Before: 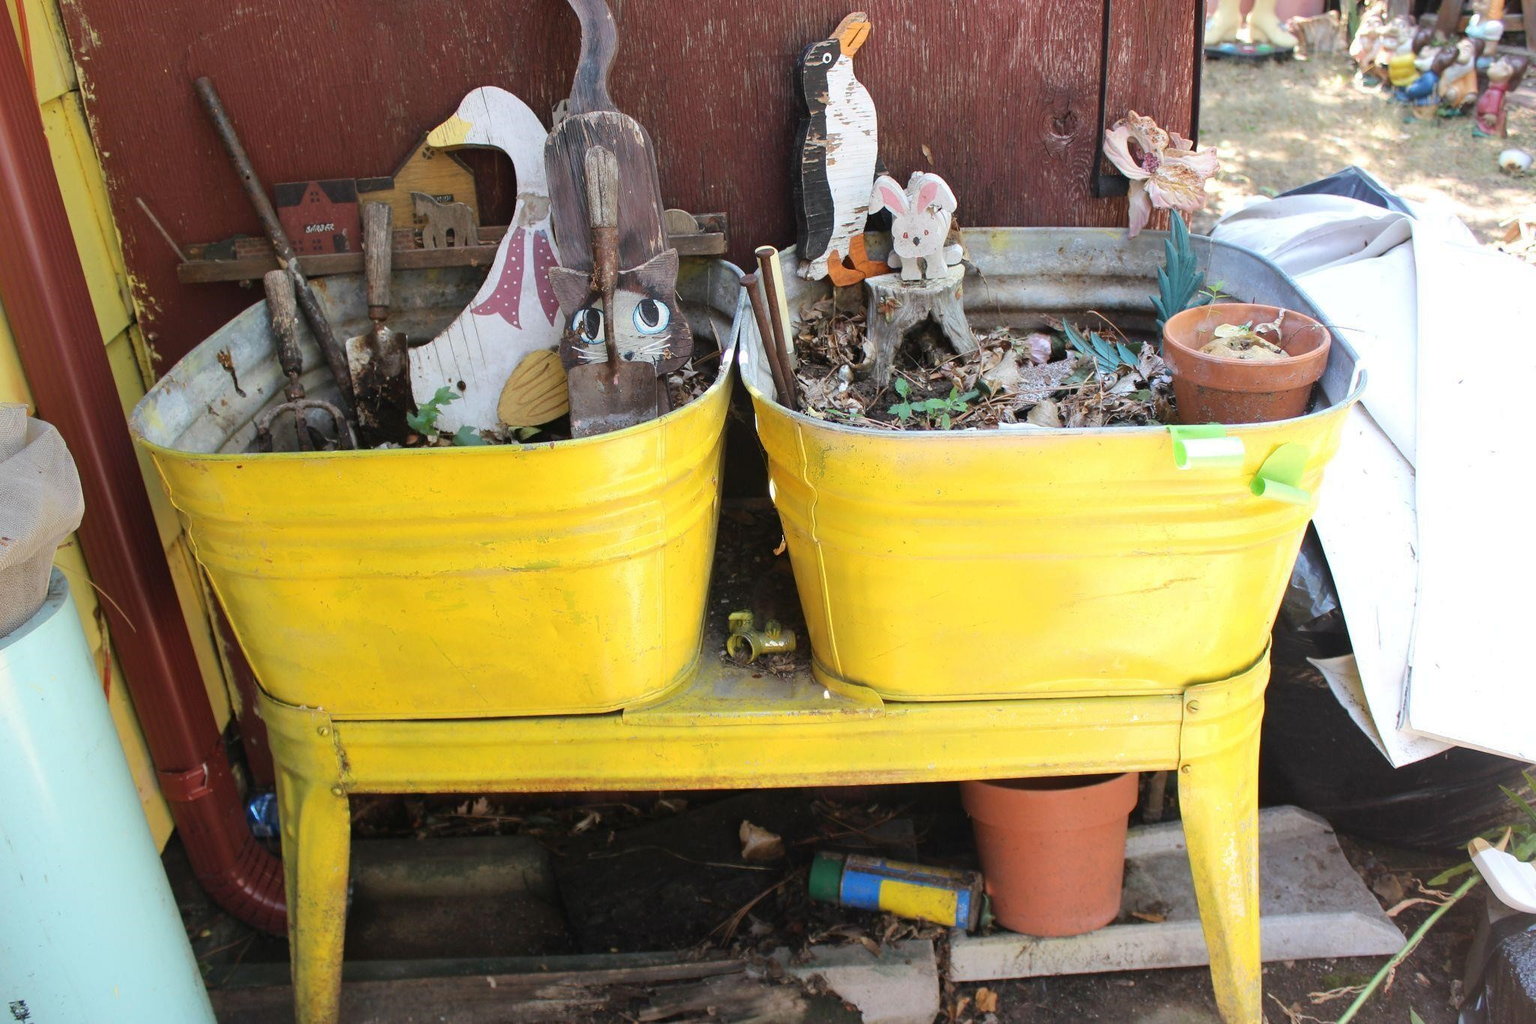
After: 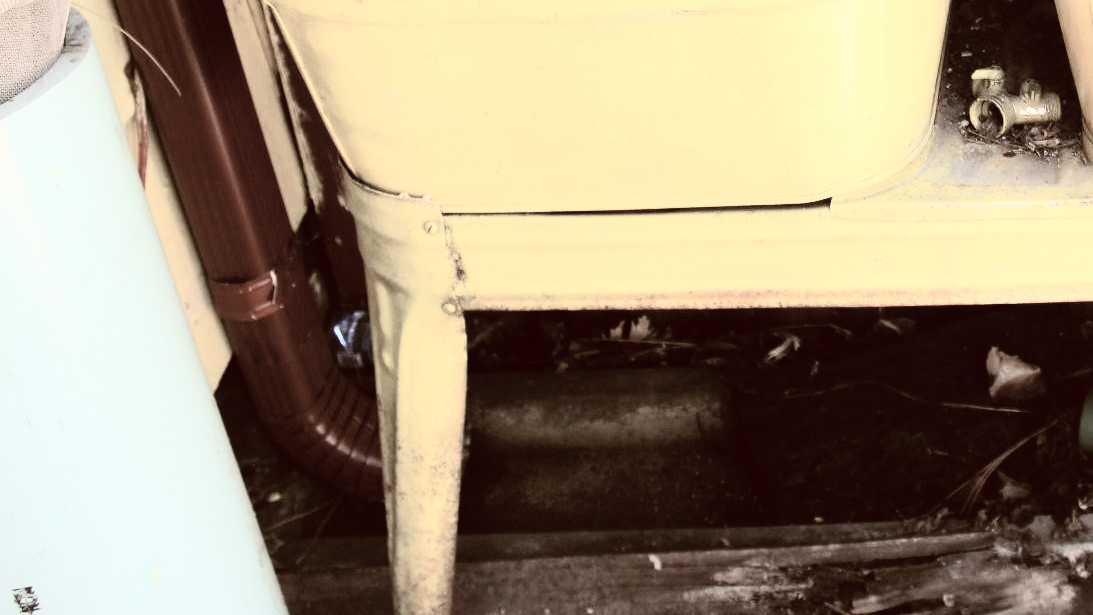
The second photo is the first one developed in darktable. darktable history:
rgb curve: curves: ch0 [(0, 0) (0.21, 0.15) (0.24, 0.21) (0.5, 0.75) (0.75, 0.96) (0.89, 0.99) (1, 1)]; ch1 [(0, 0.02) (0.21, 0.13) (0.25, 0.2) (0.5, 0.67) (0.75, 0.9) (0.89, 0.97) (1, 1)]; ch2 [(0, 0.02) (0.21, 0.13) (0.25, 0.2) (0.5, 0.67) (0.75, 0.9) (0.89, 0.97) (1, 1)], compensate middle gray true
crop and rotate: top 54.778%, right 46.61%, bottom 0.159%
white balance: red 1, blue 1
color balance rgb: shadows lift › luminance 1%, shadows lift › chroma 0.2%, shadows lift › hue 20°, power › luminance 1%, power › chroma 0.4%, power › hue 34°, highlights gain › luminance 0.8%, highlights gain › chroma 0.4%, highlights gain › hue 44°, global offset › chroma 0.4%, global offset › hue 34°, white fulcrum 0.08 EV, linear chroma grading › shadows -7%, linear chroma grading › highlights -7%, linear chroma grading › global chroma -10%, linear chroma grading › mid-tones -8%, perceptual saturation grading › global saturation -28%, perceptual saturation grading › highlights -20%, perceptual saturation grading › mid-tones -24%, perceptual saturation grading › shadows -24%, perceptual brilliance grading › global brilliance -1%, perceptual brilliance grading › highlights -1%, perceptual brilliance grading › mid-tones -1%, perceptual brilliance grading › shadows -1%, global vibrance -17%, contrast -6%
